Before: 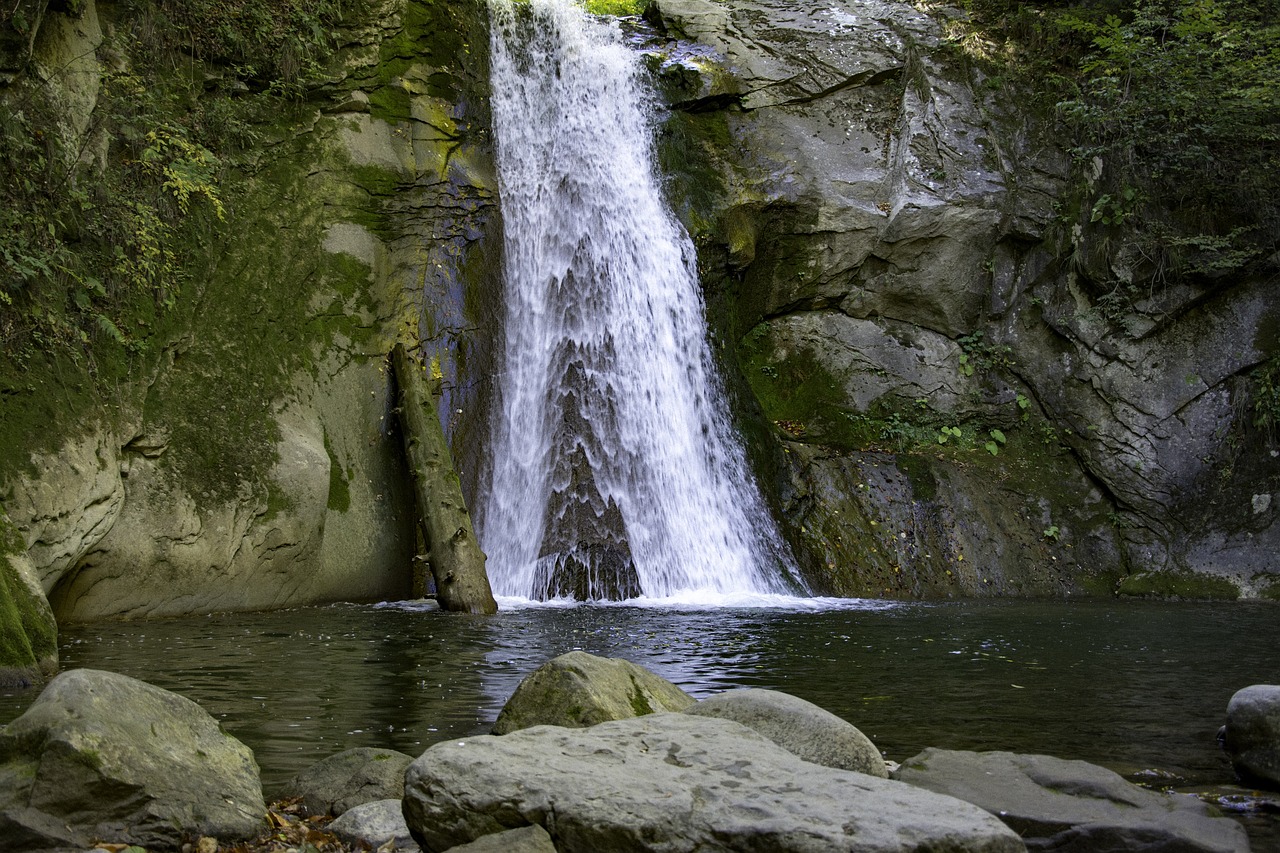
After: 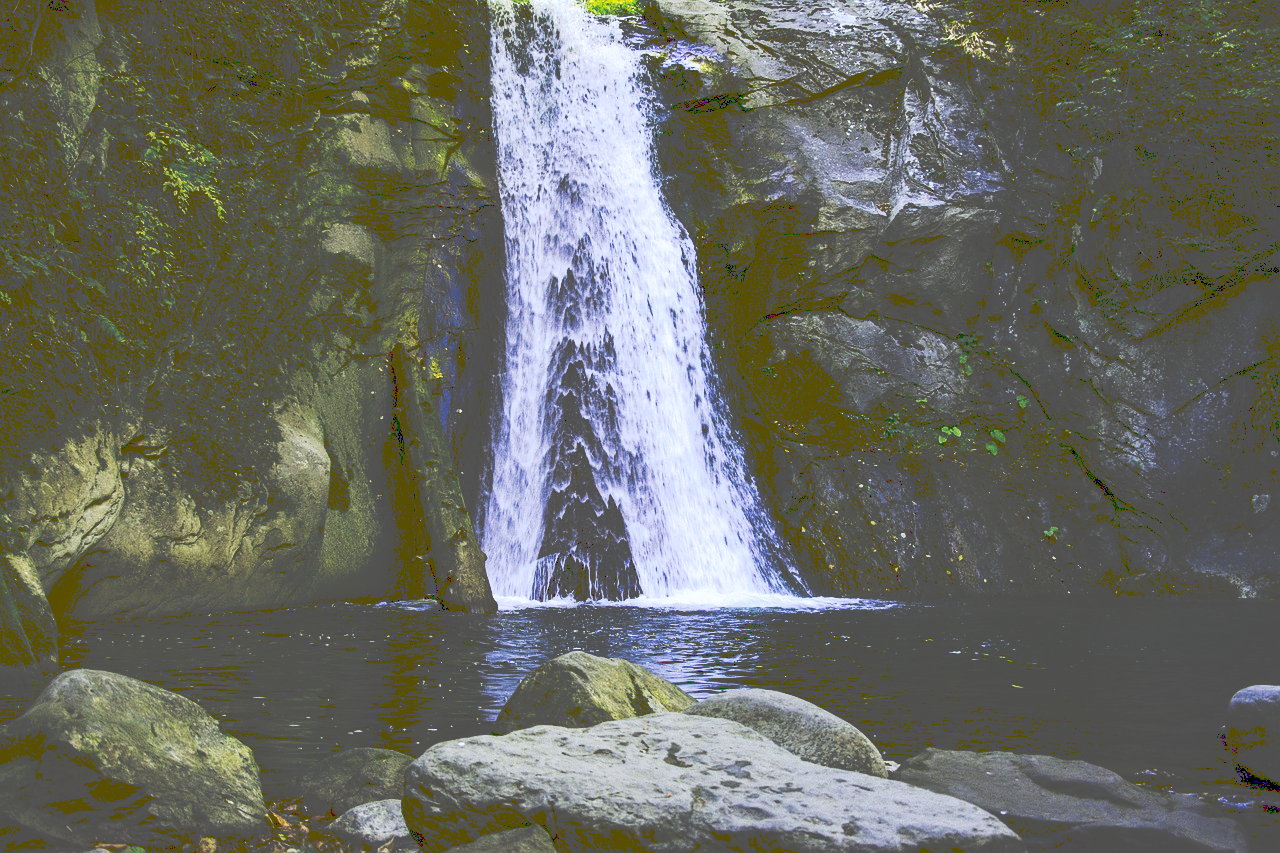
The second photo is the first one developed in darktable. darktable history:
contrast brightness saturation: contrast 0.16, saturation 0.32
color calibration: illuminant as shot in camera, x 0.358, y 0.373, temperature 4628.91 K
tone curve: curves: ch0 [(0, 0) (0.003, 0.331) (0.011, 0.333) (0.025, 0.333) (0.044, 0.334) (0.069, 0.335) (0.1, 0.338) (0.136, 0.342) (0.177, 0.347) (0.224, 0.352) (0.277, 0.359) (0.335, 0.39) (0.399, 0.434) (0.468, 0.509) (0.543, 0.615) (0.623, 0.731) (0.709, 0.814) (0.801, 0.88) (0.898, 0.921) (1, 1)], preserve colors none
